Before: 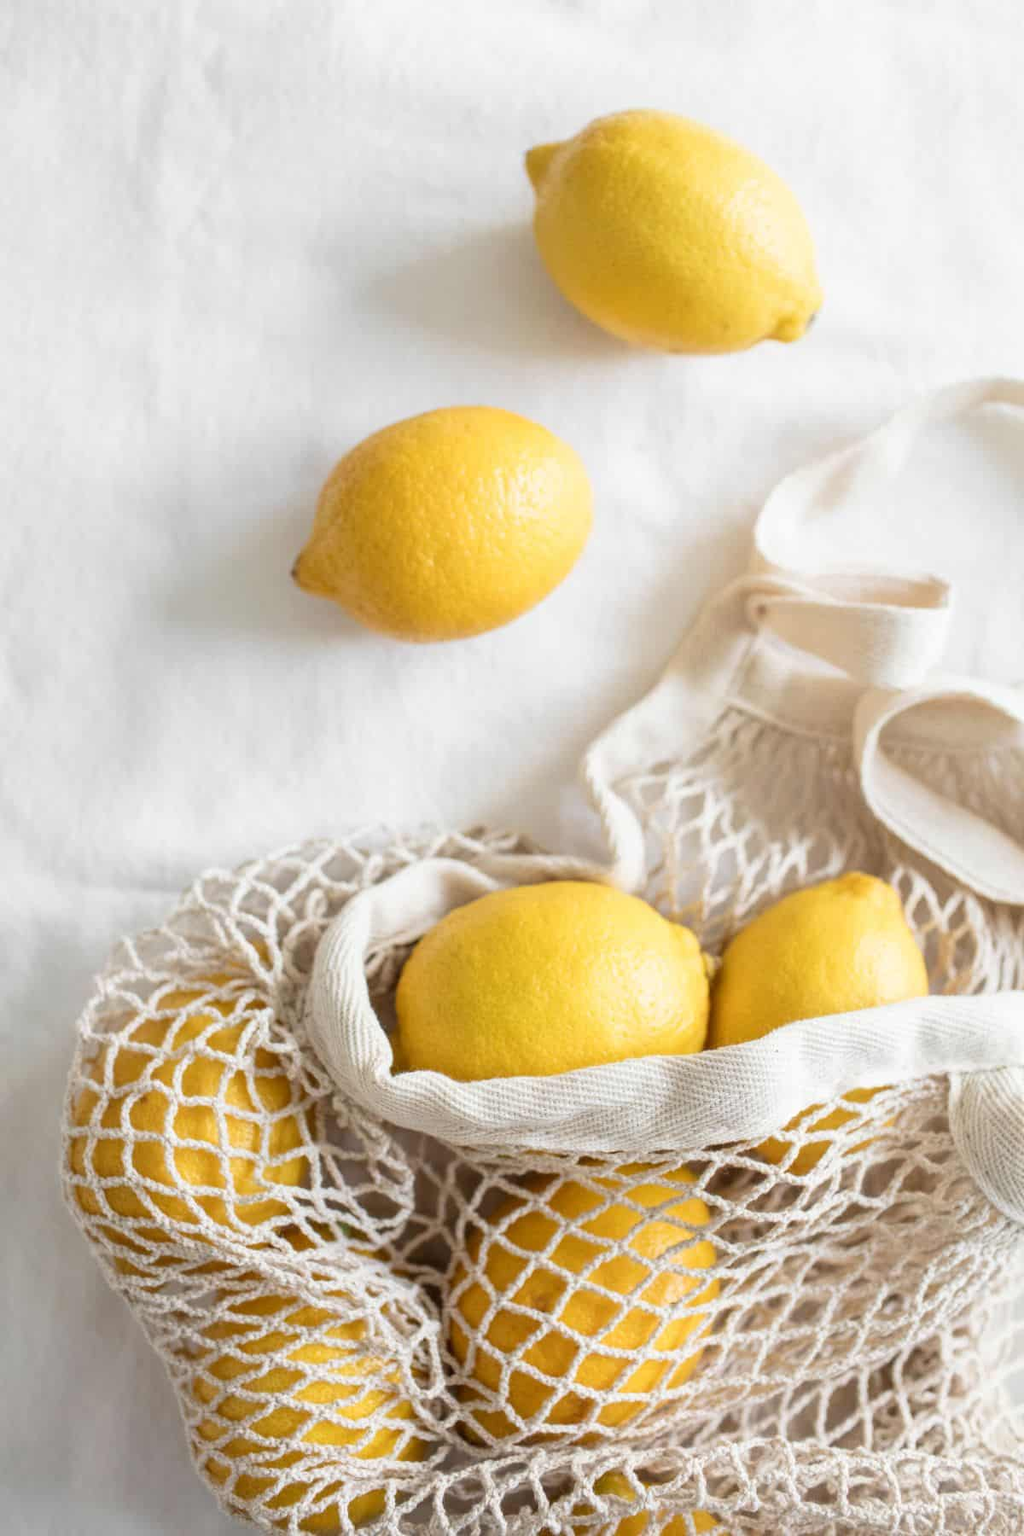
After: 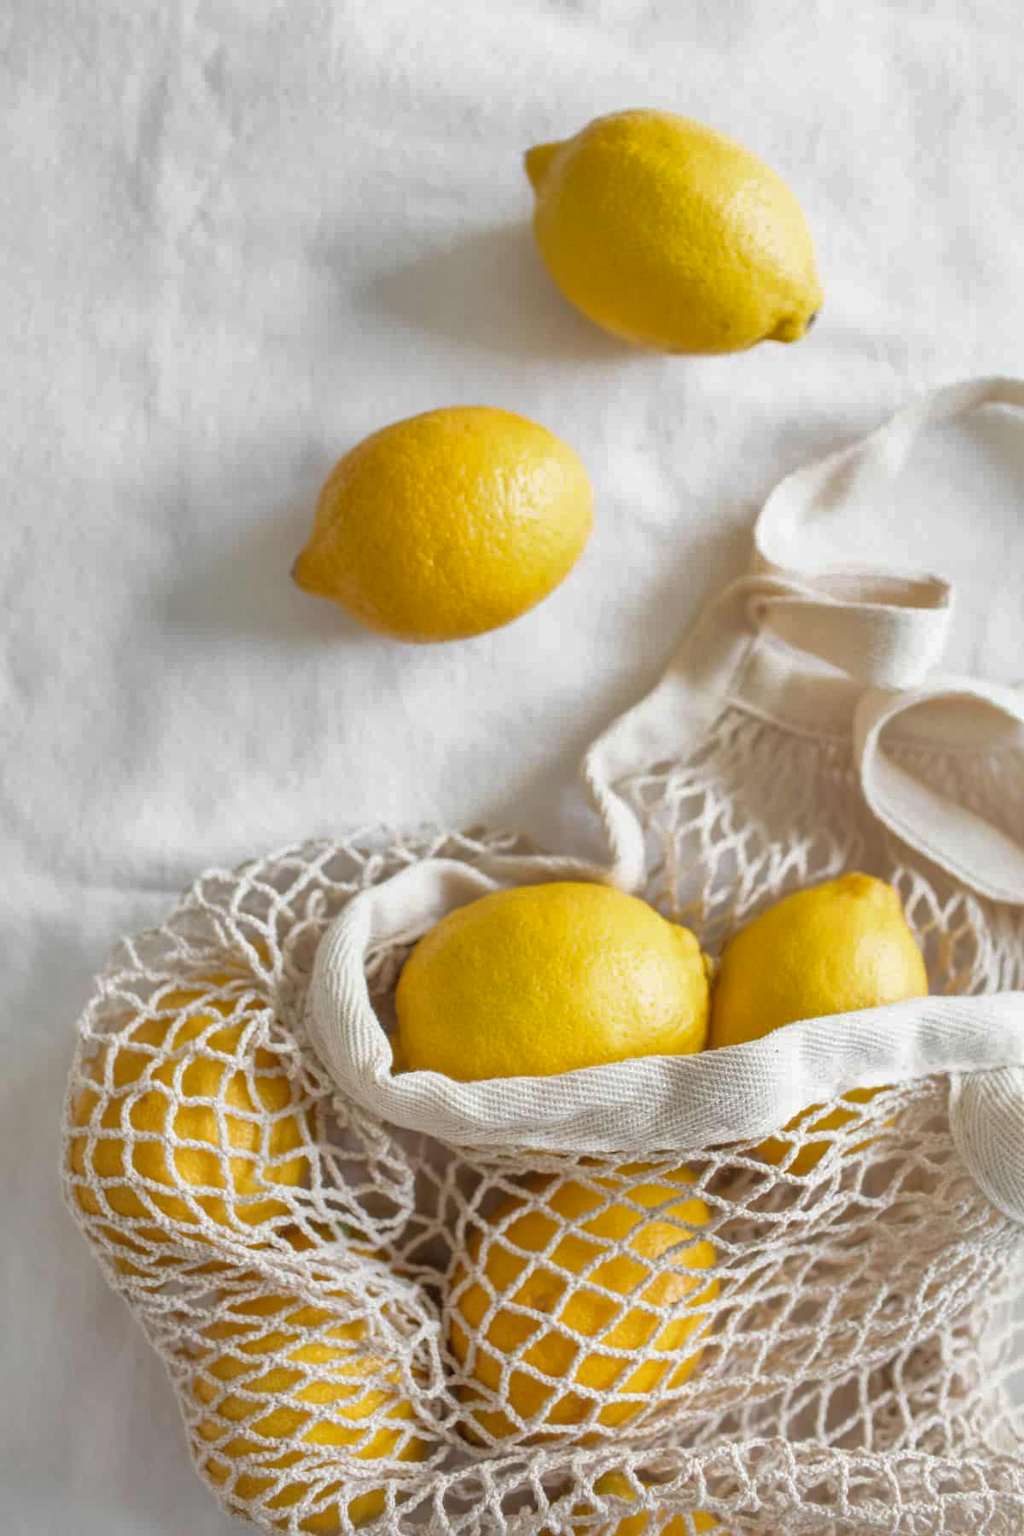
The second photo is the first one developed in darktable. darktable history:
shadows and highlights: shadows 39.84, highlights -59.78
